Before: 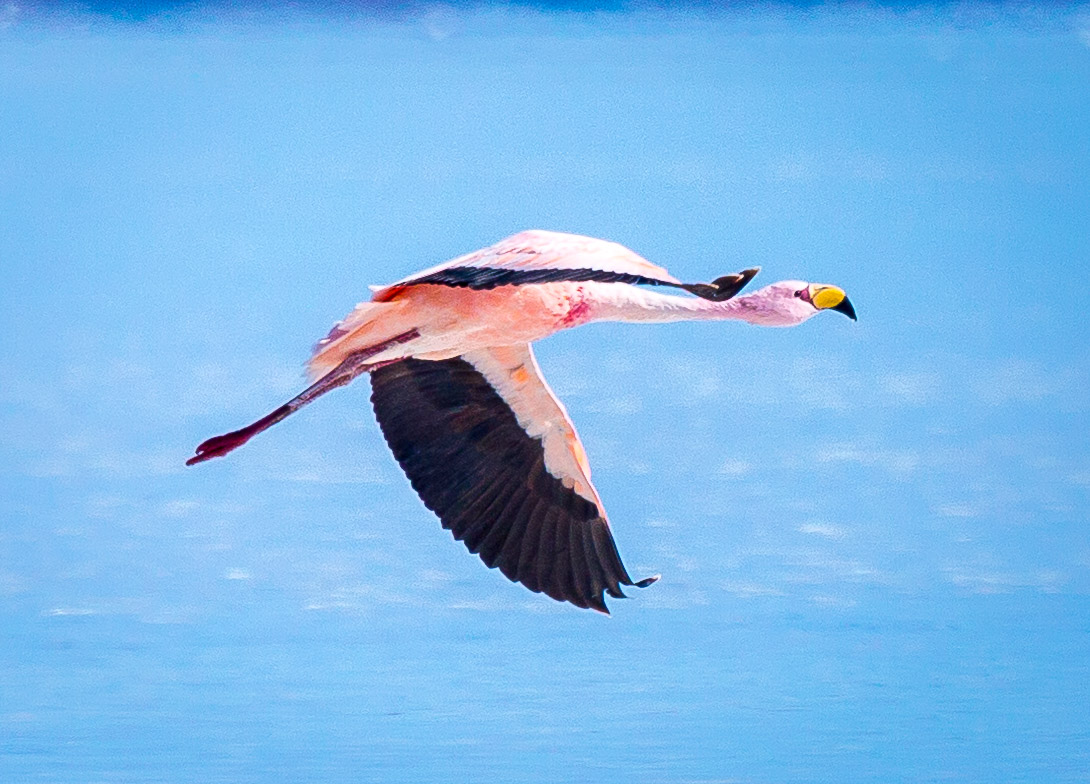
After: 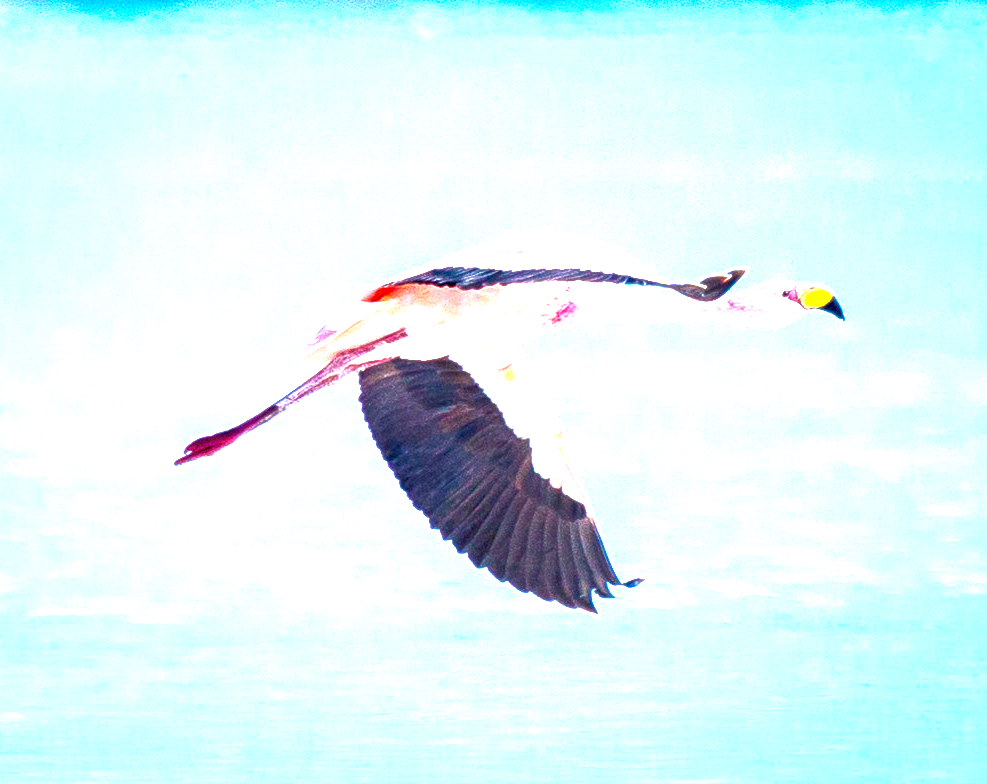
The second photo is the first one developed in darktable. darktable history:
crop and rotate: left 1.105%, right 8.254%
exposure: exposure 2.179 EV, compensate exposure bias true, compensate highlight preservation false
shadows and highlights: shadows 25.42, highlights -24.72
